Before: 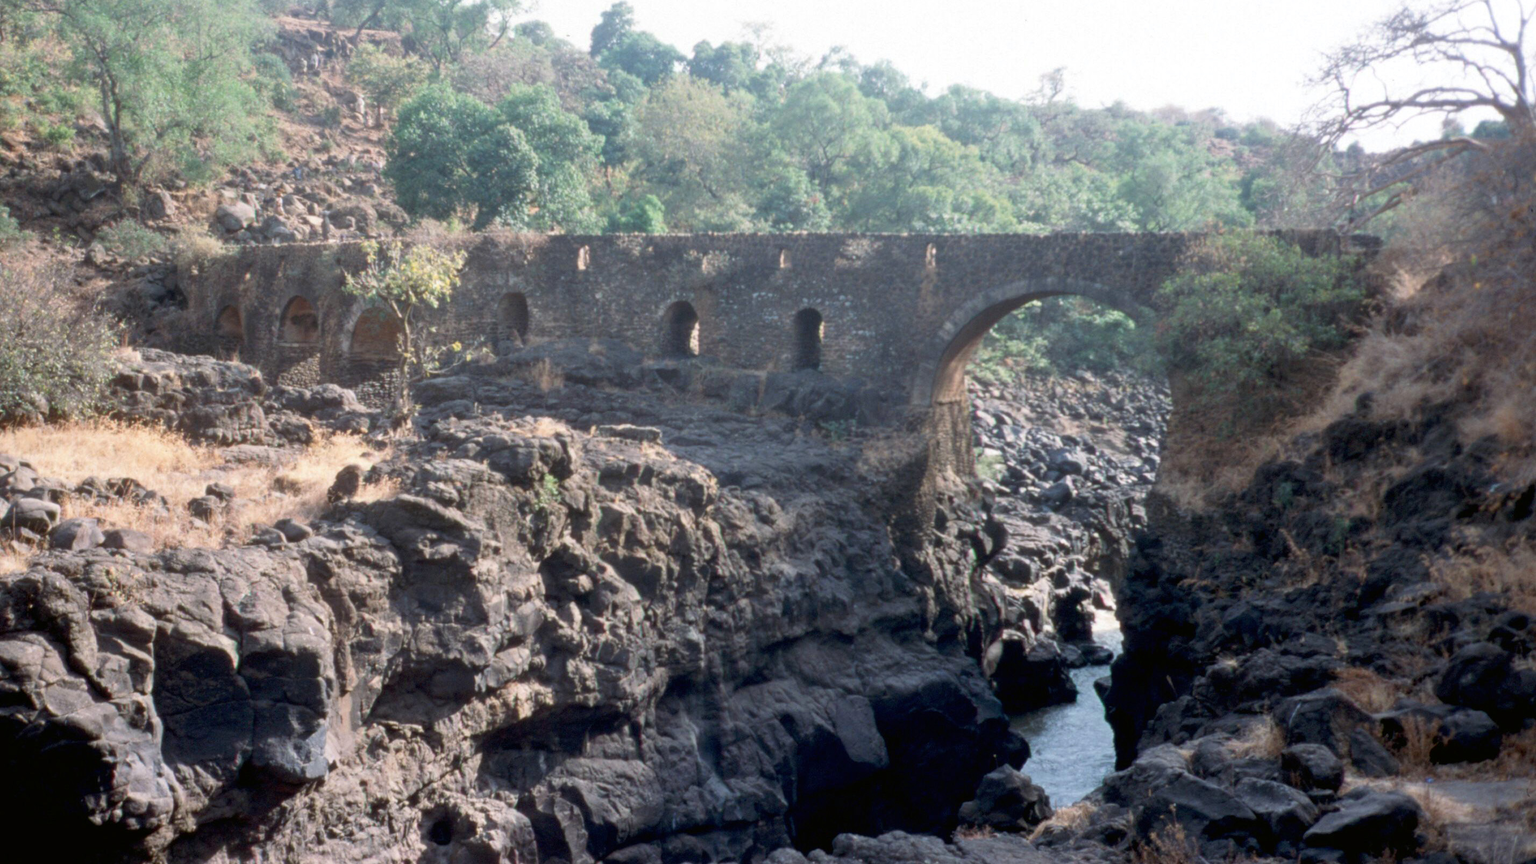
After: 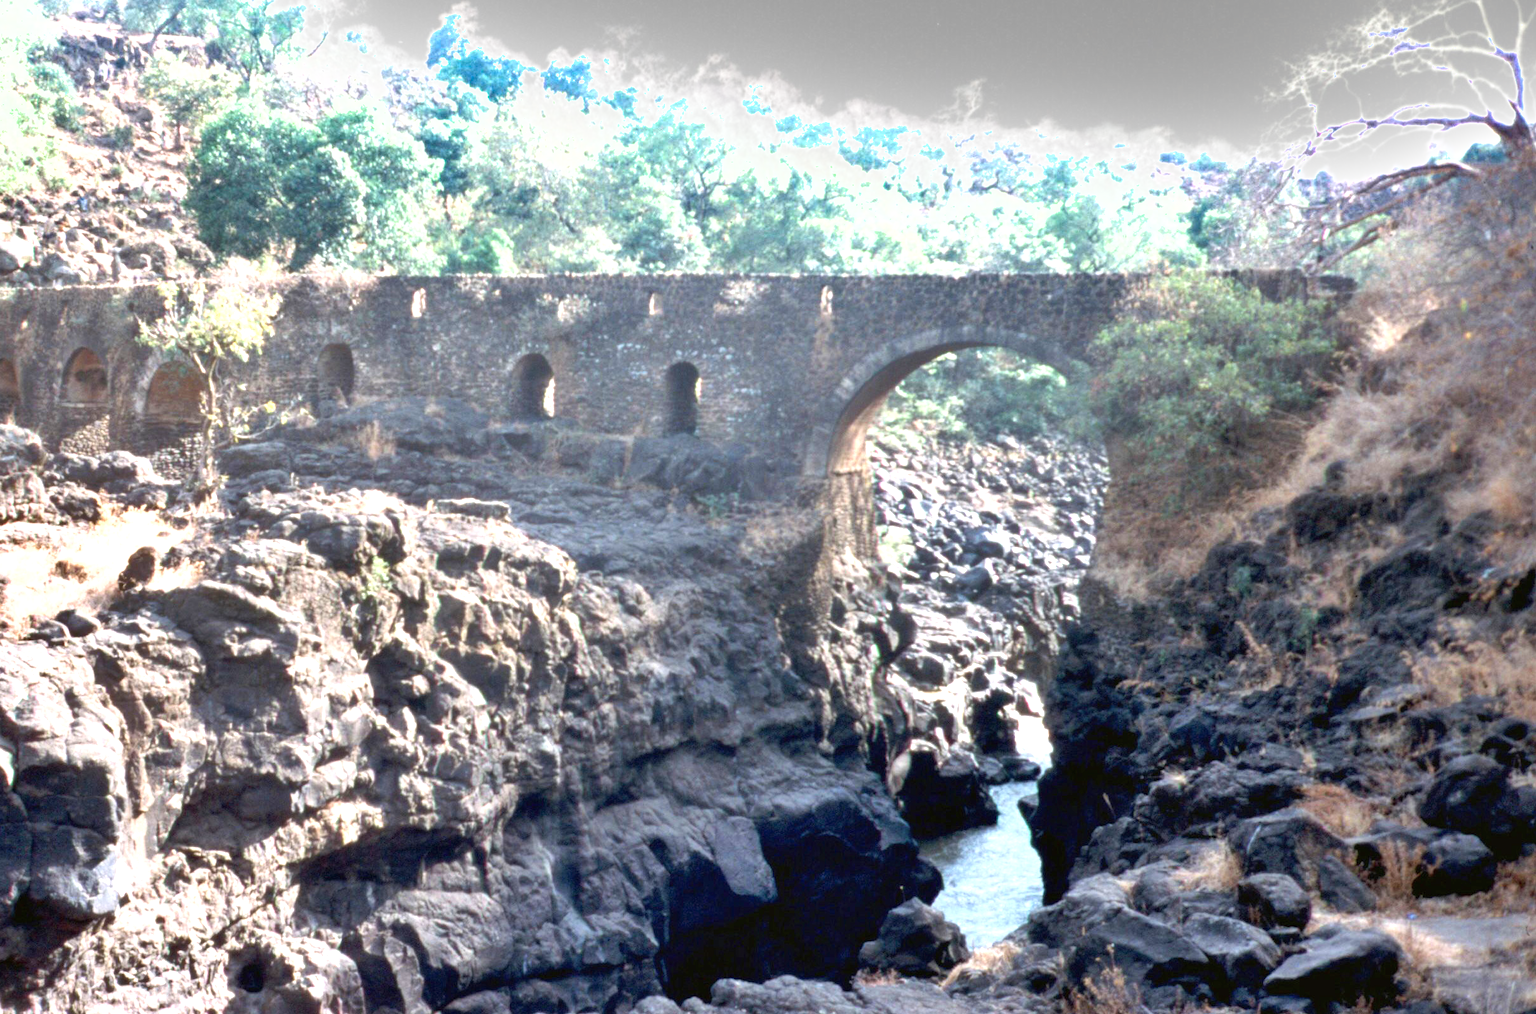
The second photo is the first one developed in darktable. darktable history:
crop and rotate: left 14.786%
exposure: black level correction 0, exposure 1.37 EV, compensate highlight preservation false
shadows and highlights: highlights color adjustment 73.23%, soften with gaussian
